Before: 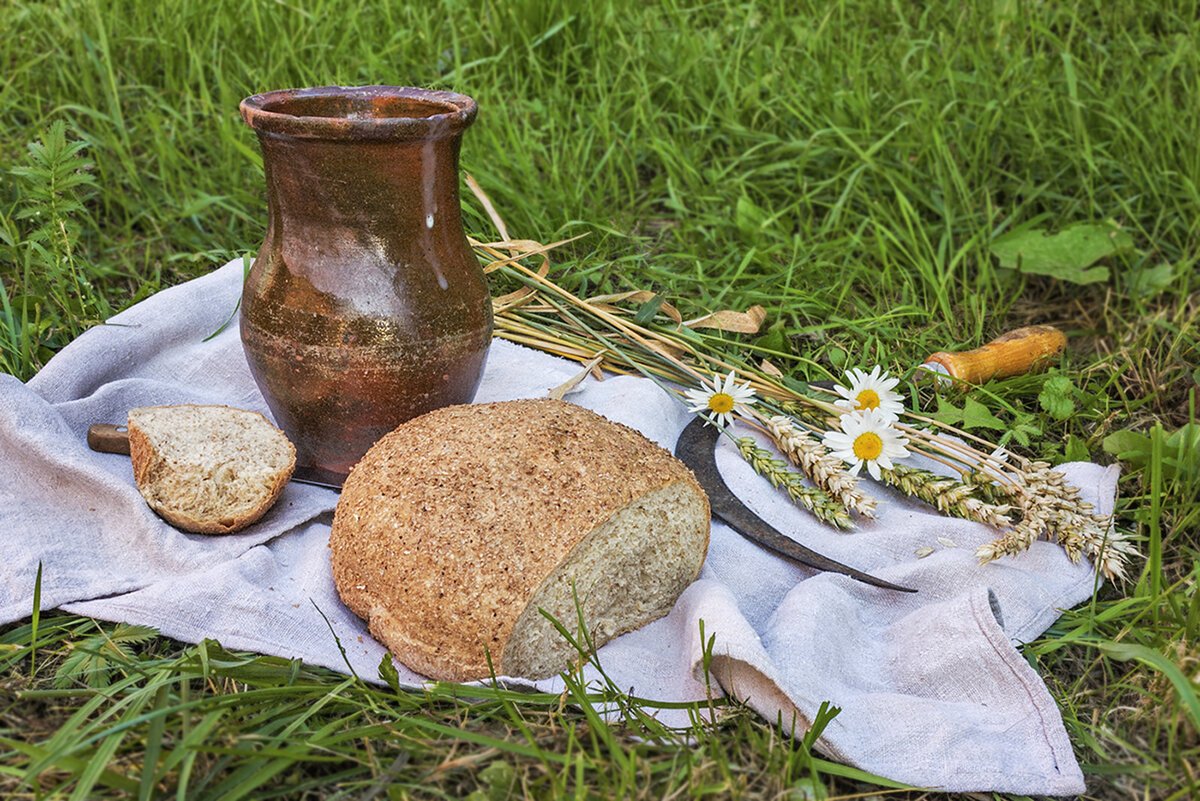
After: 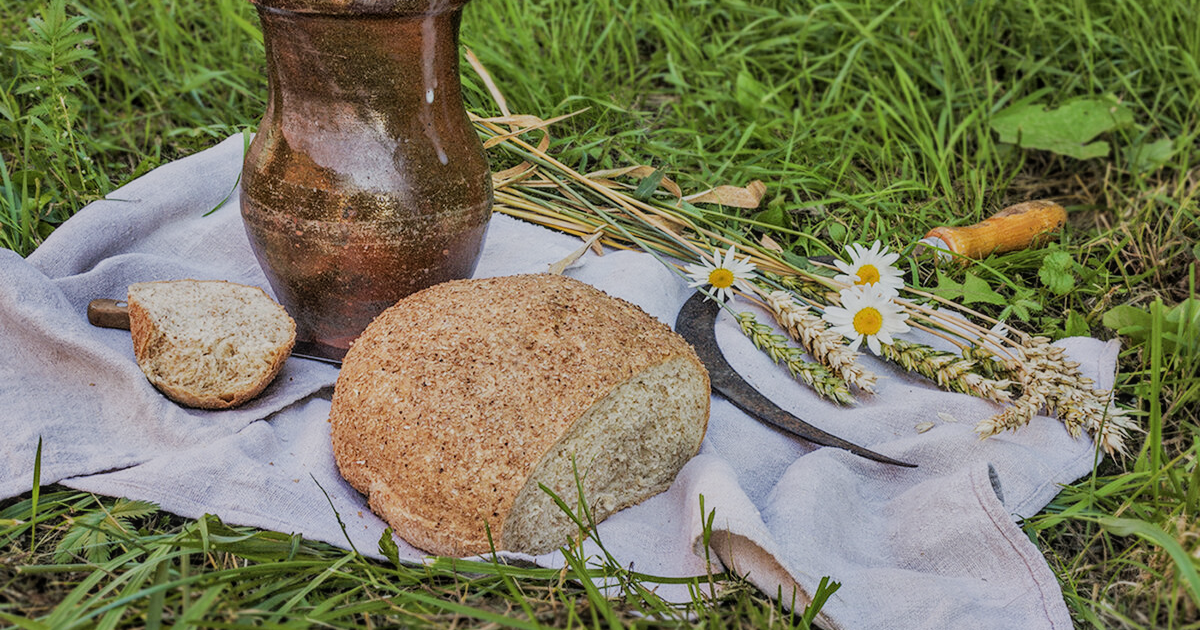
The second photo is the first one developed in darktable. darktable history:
shadows and highlights: shadows 60, highlights -60.23, soften with gaussian
local contrast: detail 110%
filmic rgb: black relative exposure -7.65 EV, white relative exposure 4.56 EV, hardness 3.61
crop and rotate: top 15.774%, bottom 5.506%
